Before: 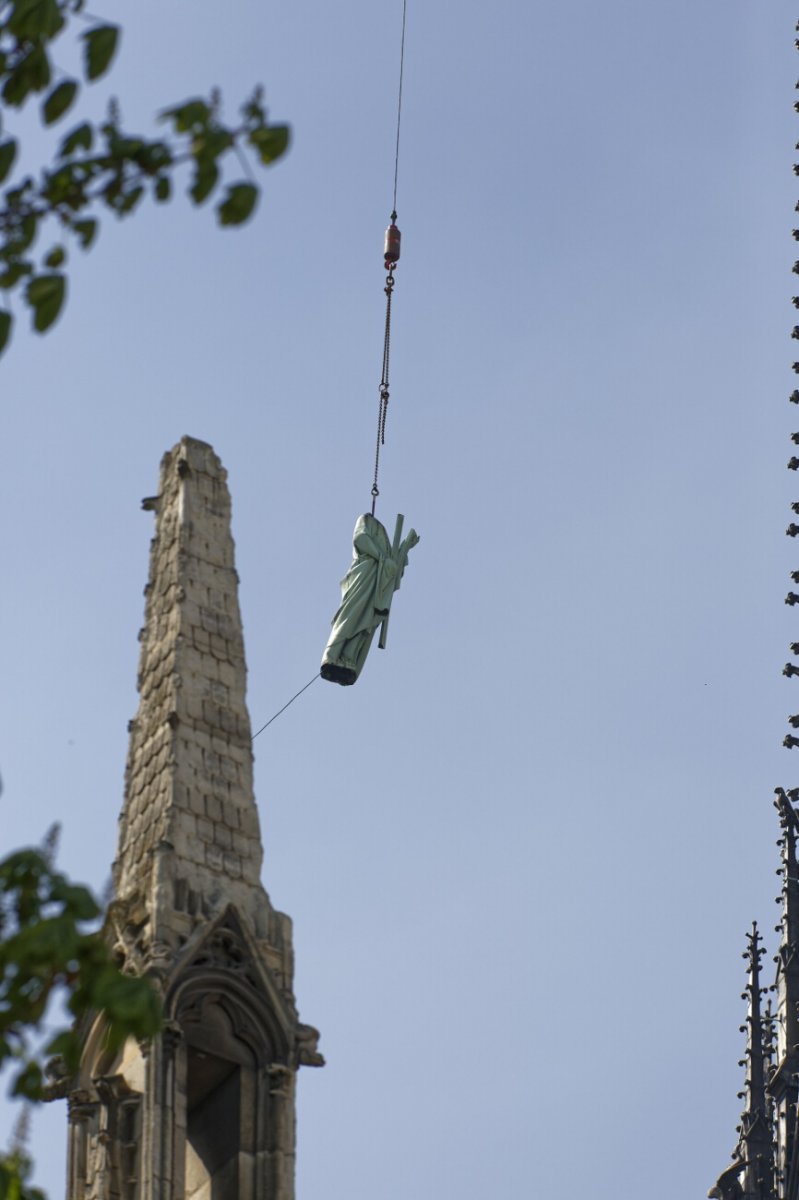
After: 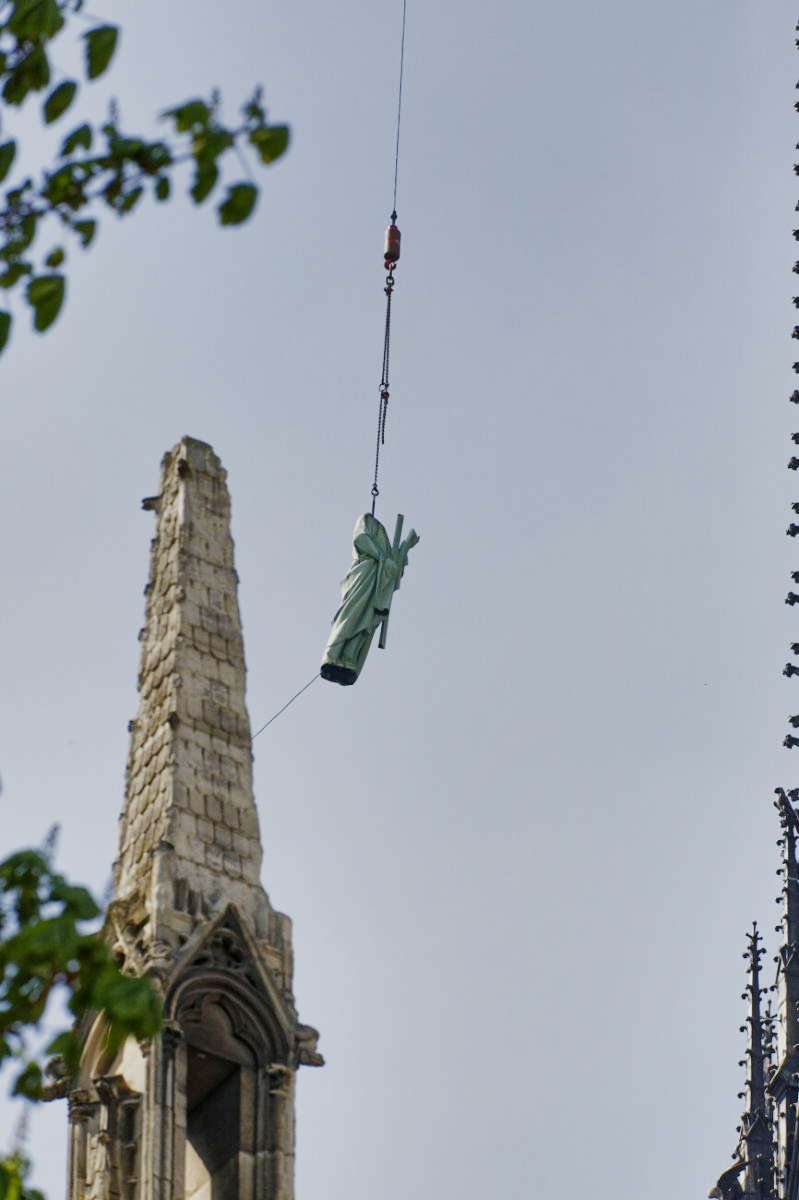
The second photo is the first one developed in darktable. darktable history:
filmic rgb: middle gray luminance 29.07%, black relative exposure -10.4 EV, white relative exposure 5.49 EV, target black luminance 0%, hardness 3.96, latitude 2.02%, contrast 1.123, highlights saturation mix 6.35%, shadows ↔ highlights balance 14.54%, preserve chrominance no, color science v5 (2021), contrast in shadows safe, contrast in highlights safe
tone equalizer: edges refinement/feathering 500, mask exposure compensation -1.57 EV, preserve details no
shadows and highlights: low approximation 0.01, soften with gaussian
exposure: black level correction 0, exposure 0.9 EV, compensate highlight preservation false
